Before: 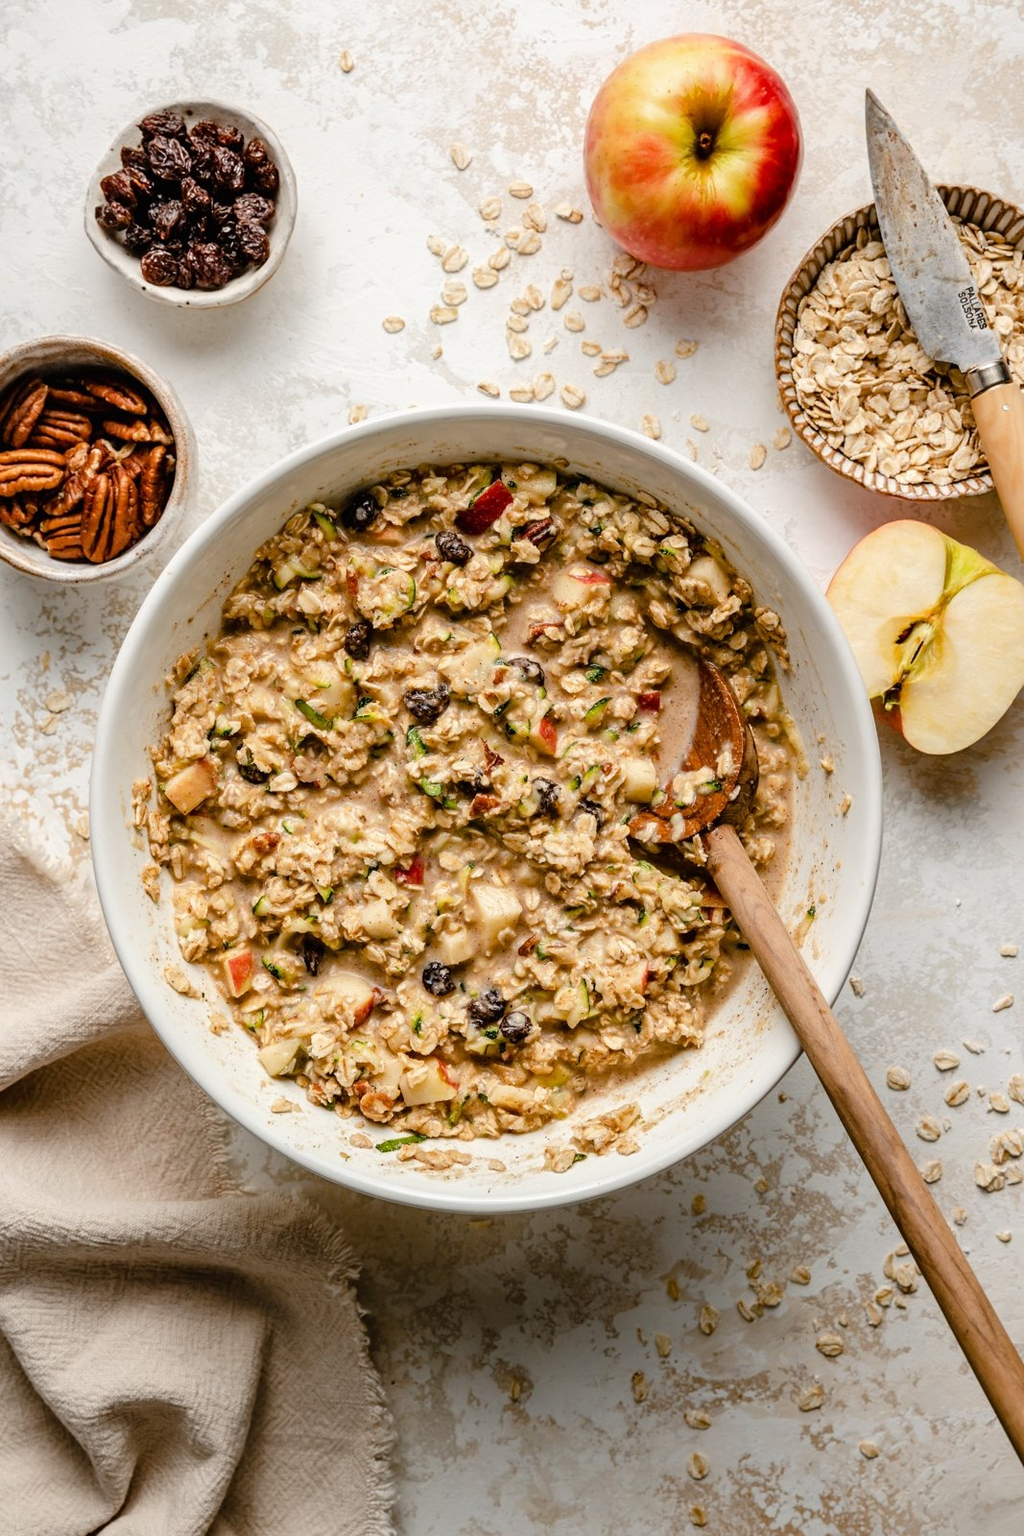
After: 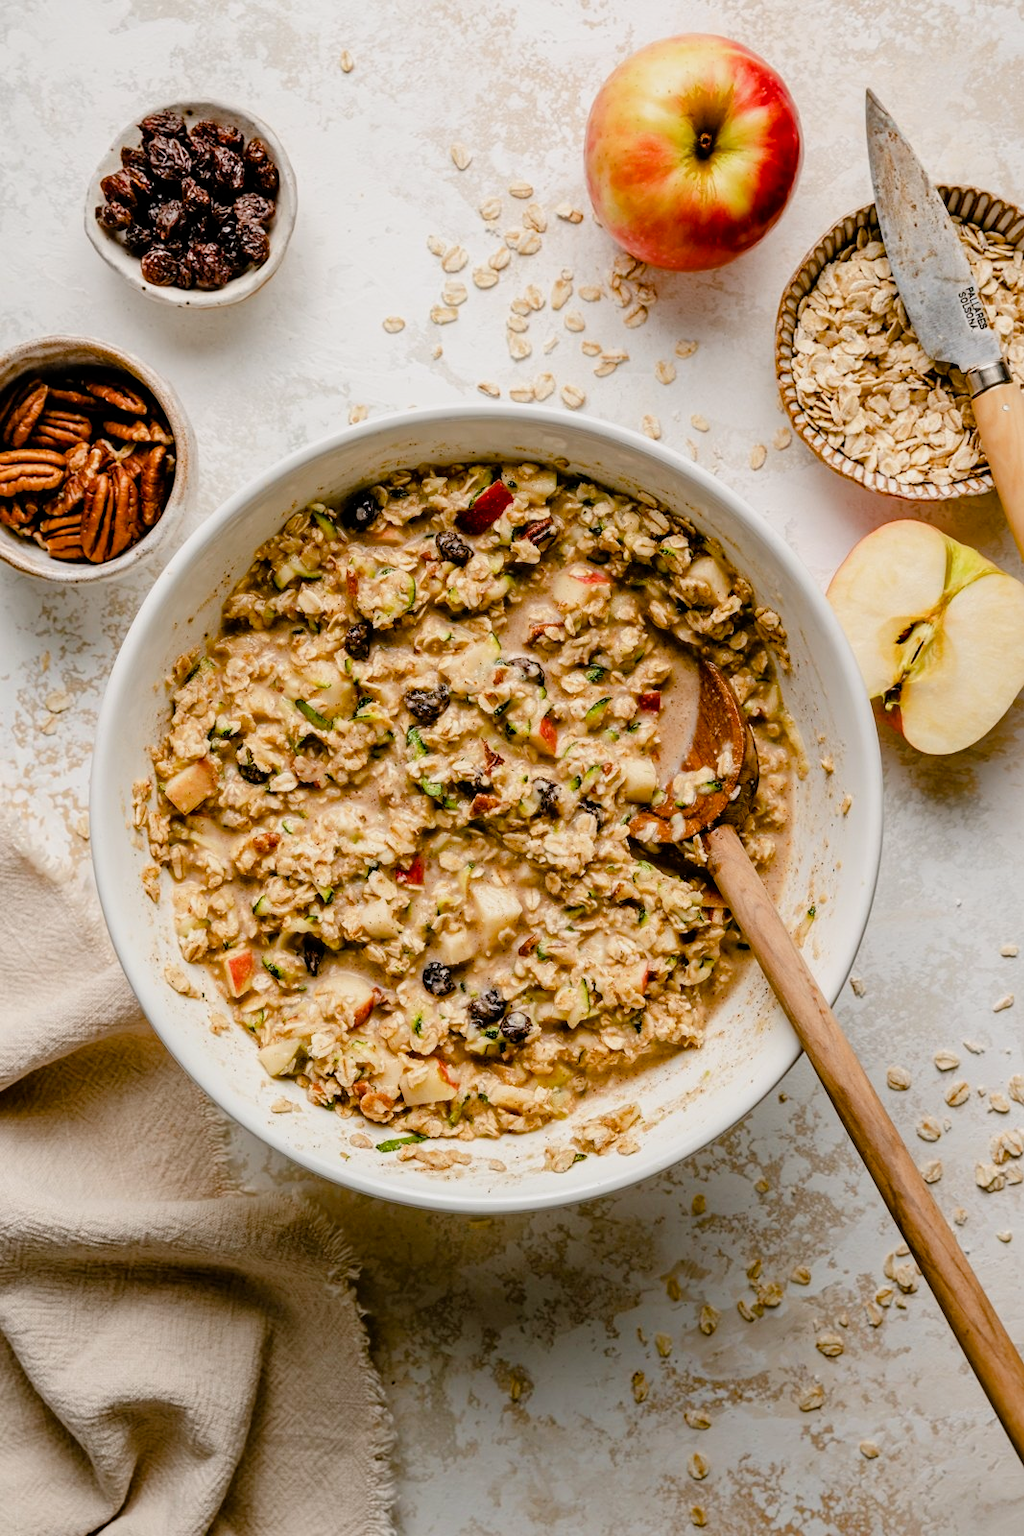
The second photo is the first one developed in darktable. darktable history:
color balance rgb: shadows lift › chroma 1%, shadows lift › hue 113°, highlights gain › chroma 0.2%, highlights gain › hue 333°, perceptual saturation grading › global saturation 20%, perceptual saturation grading › highlights -25%, perceptual saturation grading › shadows 25%, contrast -10%
filmic rgb: black relative exposure -12.8 EV, white relative exposure 2.8 EV, threshold 3 EV, target black luminance 0%, hardness 8.54, latitude 70.41%, contrast 1.133, shadows ↔ highlights balance -0.395%, color science v4 (2020), enable highlight reconstruction true
